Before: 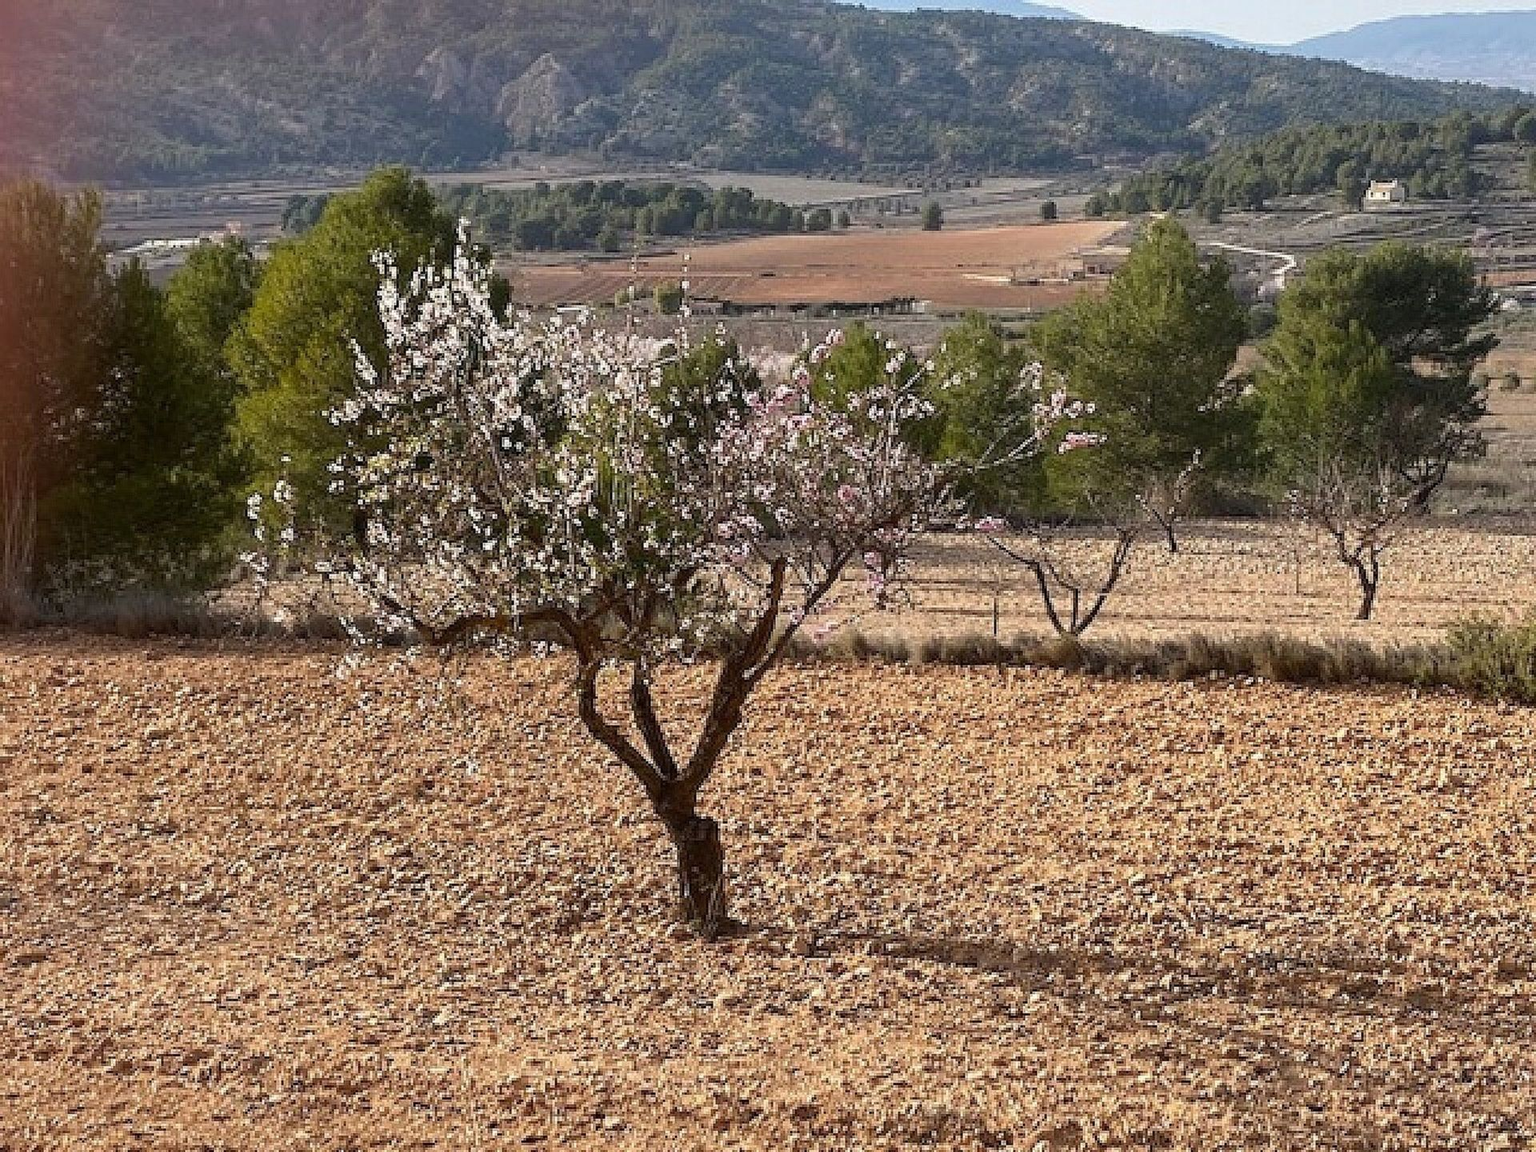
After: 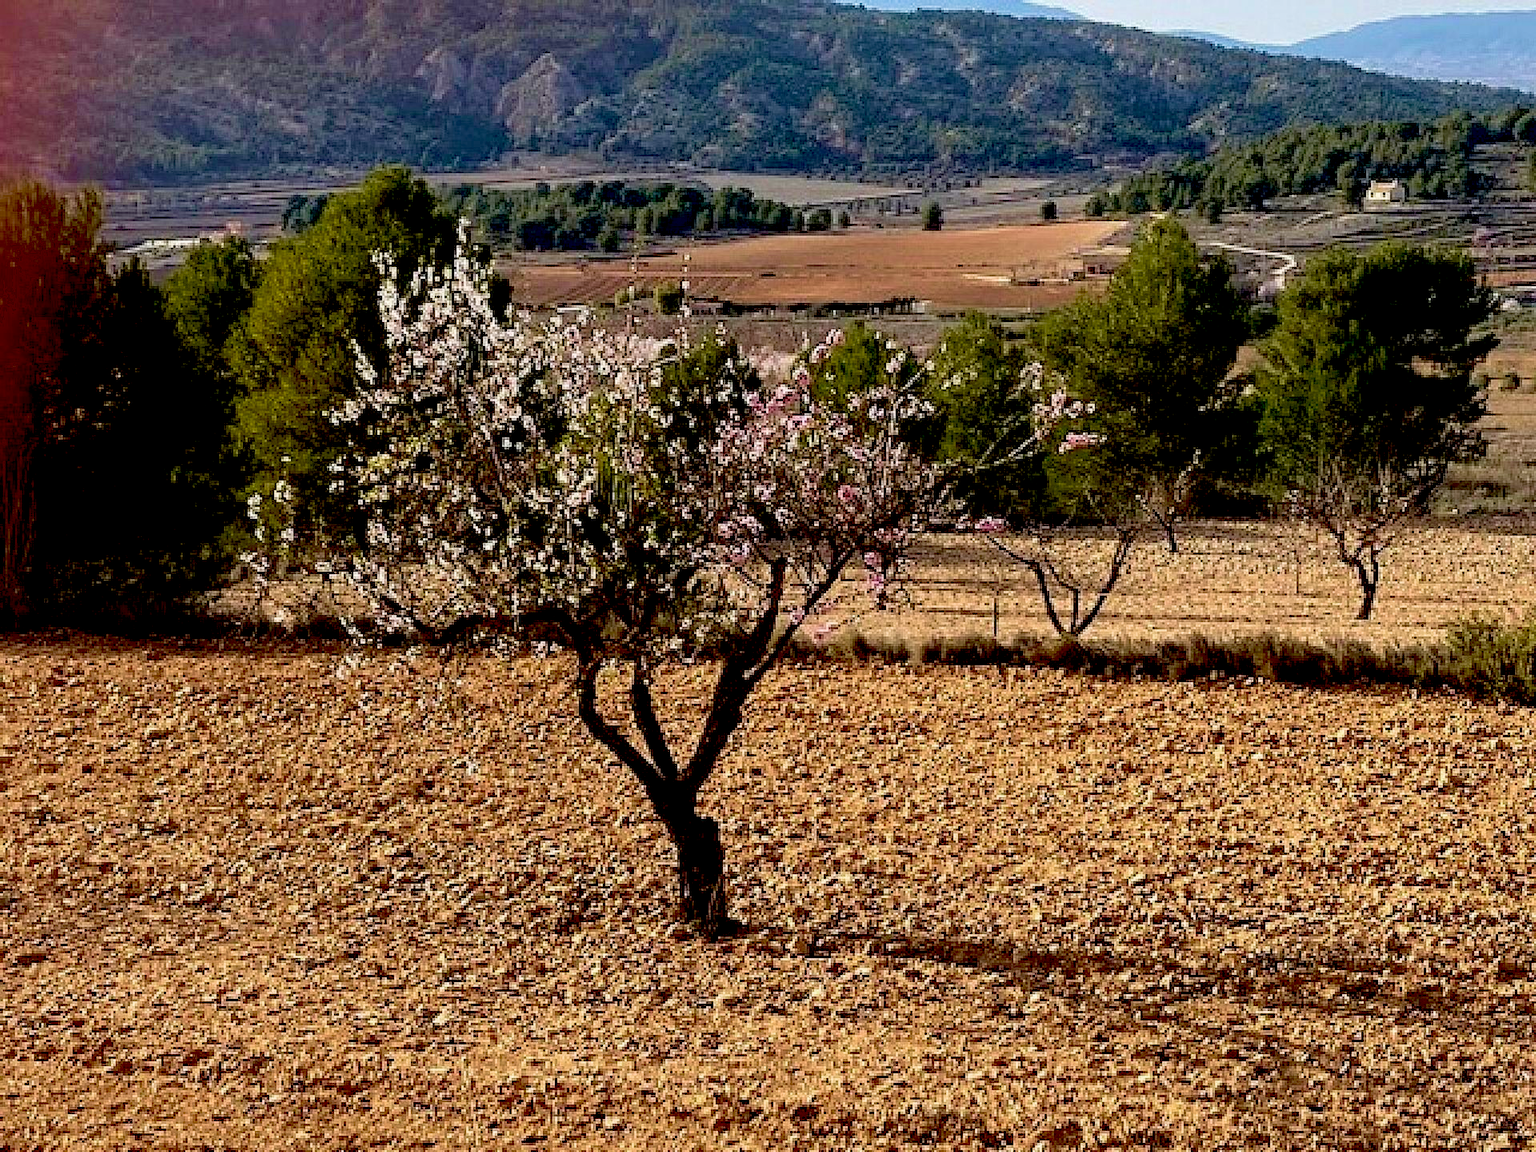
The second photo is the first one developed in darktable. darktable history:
exposure: black level correction 0.056, exposure -0.039 EV, compensate highlight preservation false
velvia: strength 50%
